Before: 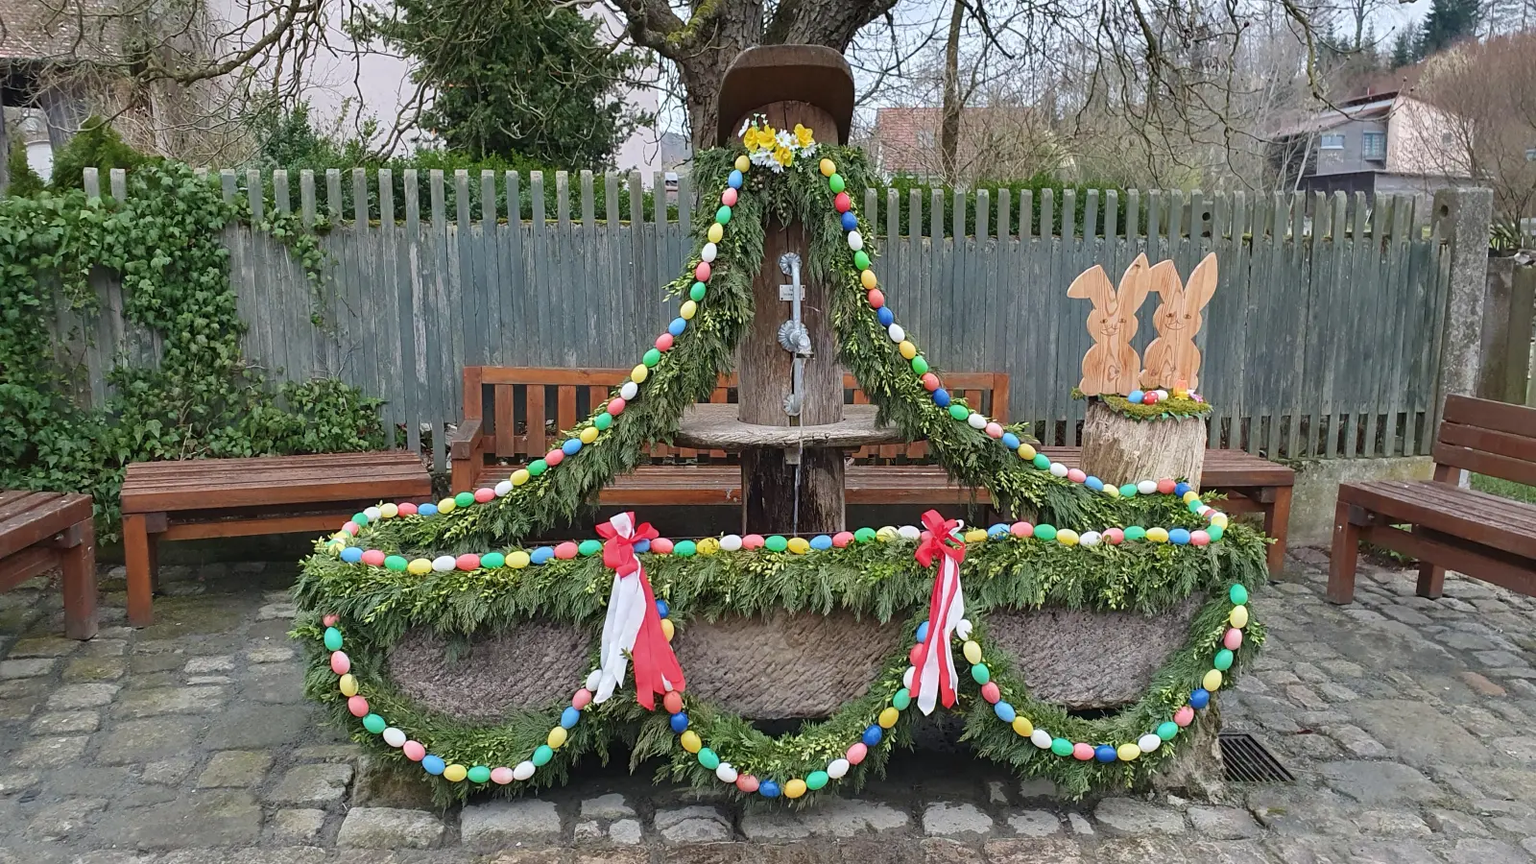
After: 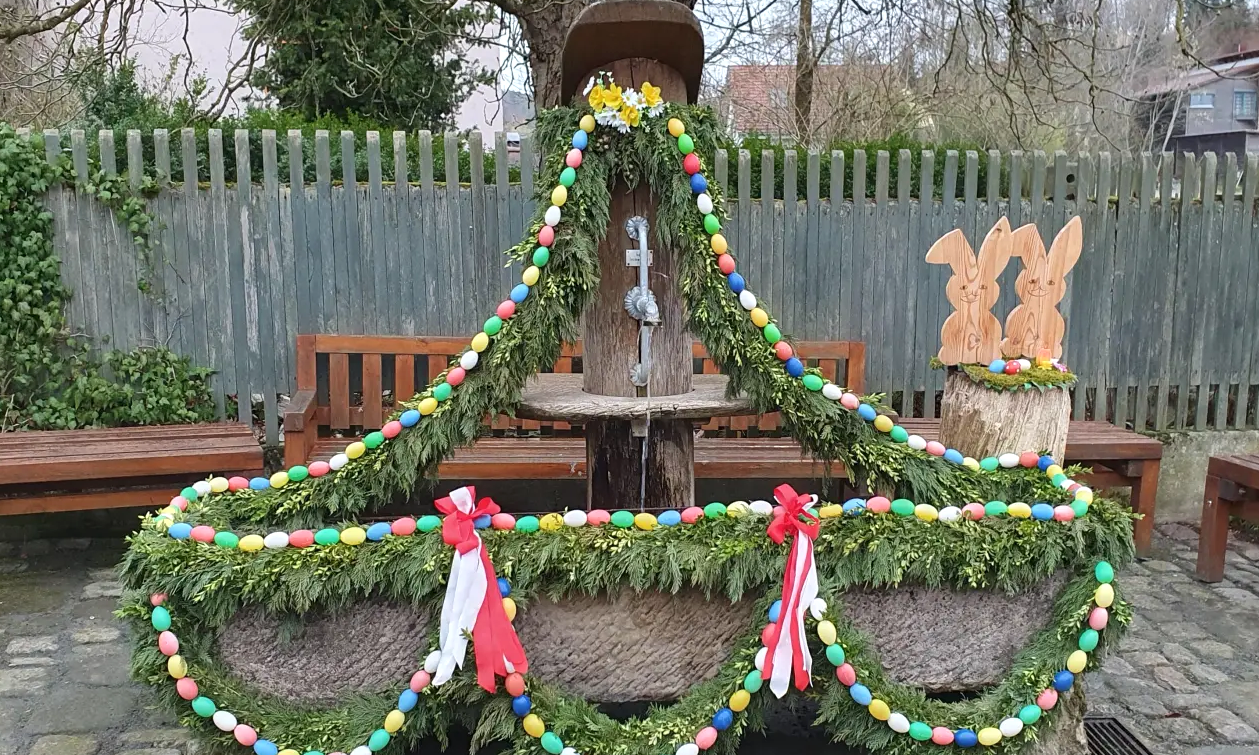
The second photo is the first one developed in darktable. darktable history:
crop: left 11.665%, top 5.33%, right 9.602%, bottom 10.715%
exposure: exposure 0.196 EV, compensate exposure bias true, compensate highlight preservation false
